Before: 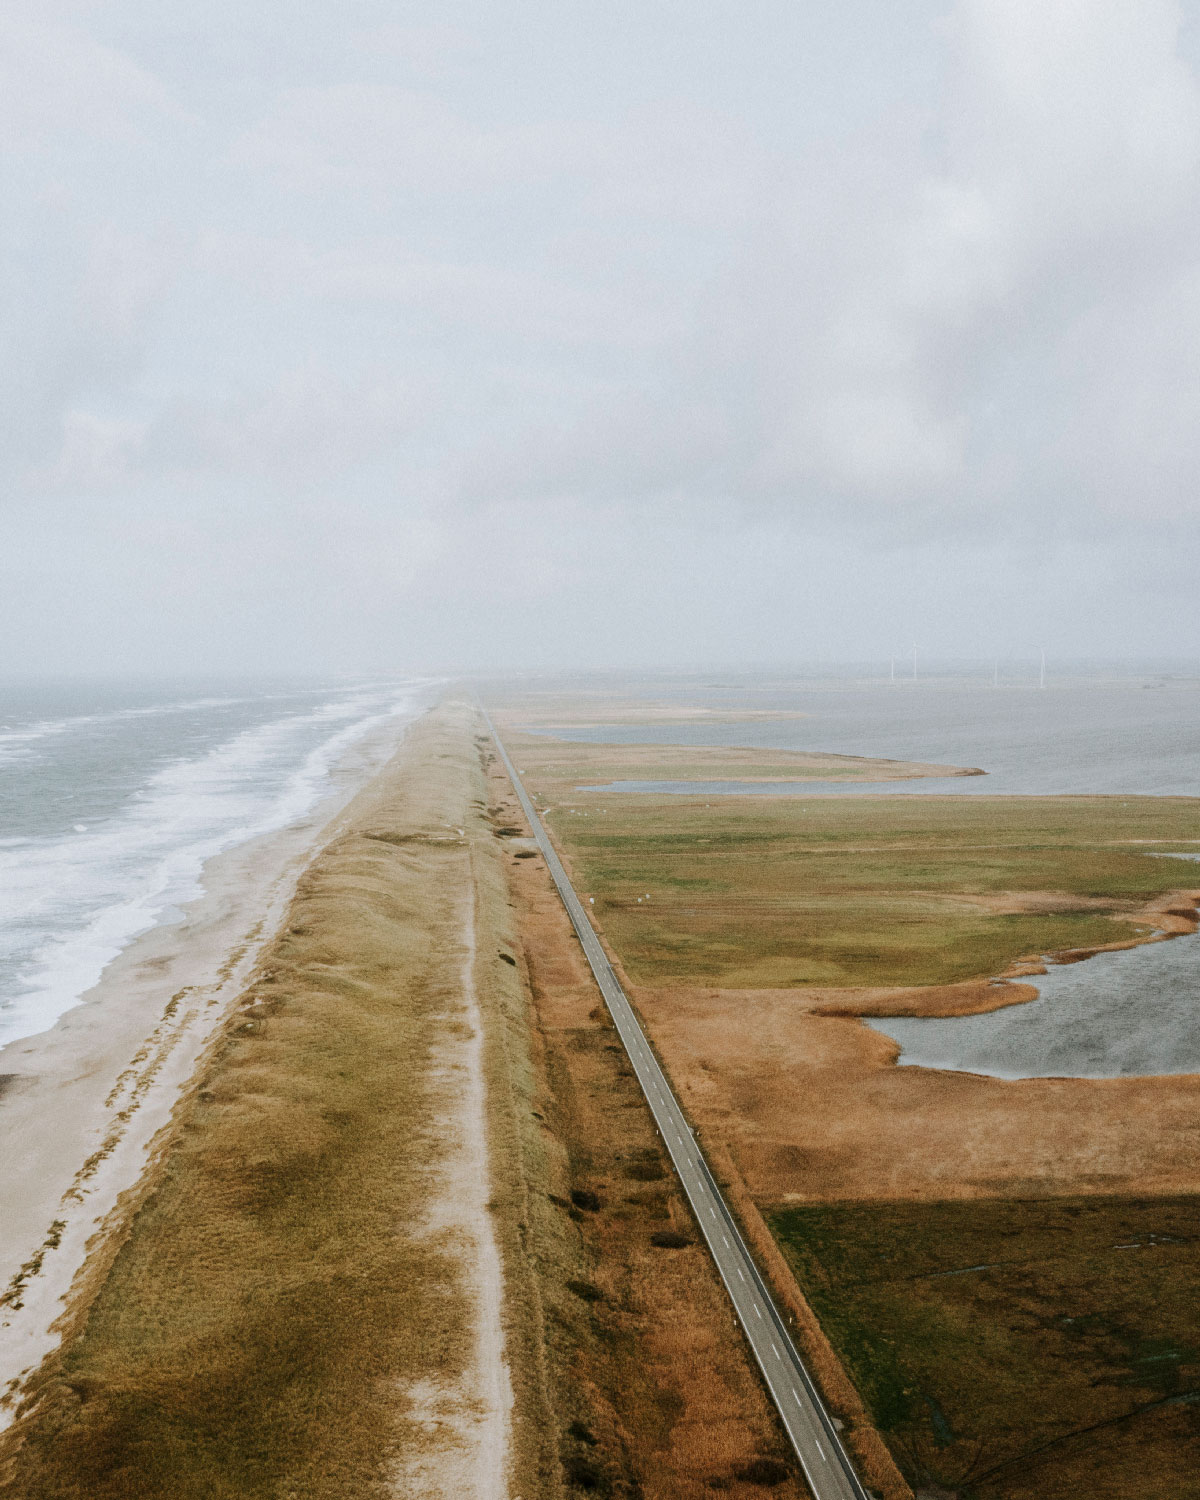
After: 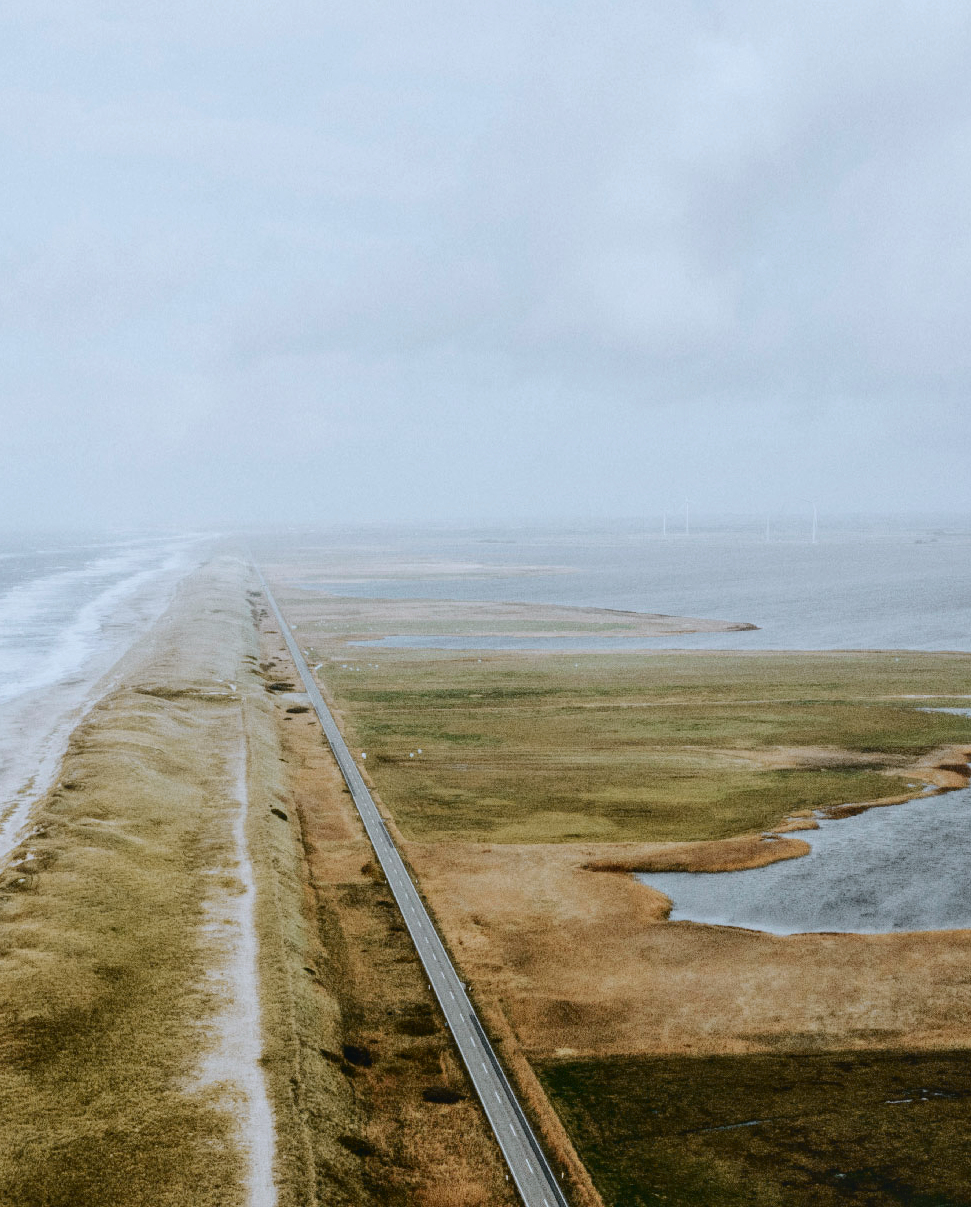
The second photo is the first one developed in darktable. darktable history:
tone curve: curves: ch0 [(0, 0.023) (0.104, 0.058) (0.21, 0.162) (0.469, 0.524) (0.579, 0.65) (0.725, 0.8) (0.858, 0.903) (1, 0.974)]; ch1 [(0, 0) (0.414, 0.395) (0.447, 0.447) (0.502, 0.501) (0.521, 0.512) (0.57, 0.563) (0.618, 0.61) (0.654, 0.642) (1, 1)]; ch2 [(0, 0) (0.356, 0.408) (0.437, 0.453) (0.492, 0.485) (0.524, 0.508) (0.566, 0.567) (0.595, 0.604) (1, 1)], color space Lab, independent channels, preserve colors none
crop: left 19.064%, top 9.723%, right 0%, bottom 9.779%
local contrast: detail 109%
exposure: exposure -0.216 EV, compensate highlight preservation false
shadows and highlights: shadows 36.44, highlights -27.04, soften with gaussian
color calibration: illuminant custom, x 0.368, y 0.373, temperature 4339.72 K
contrast brightness saturation: saturation 0.096
